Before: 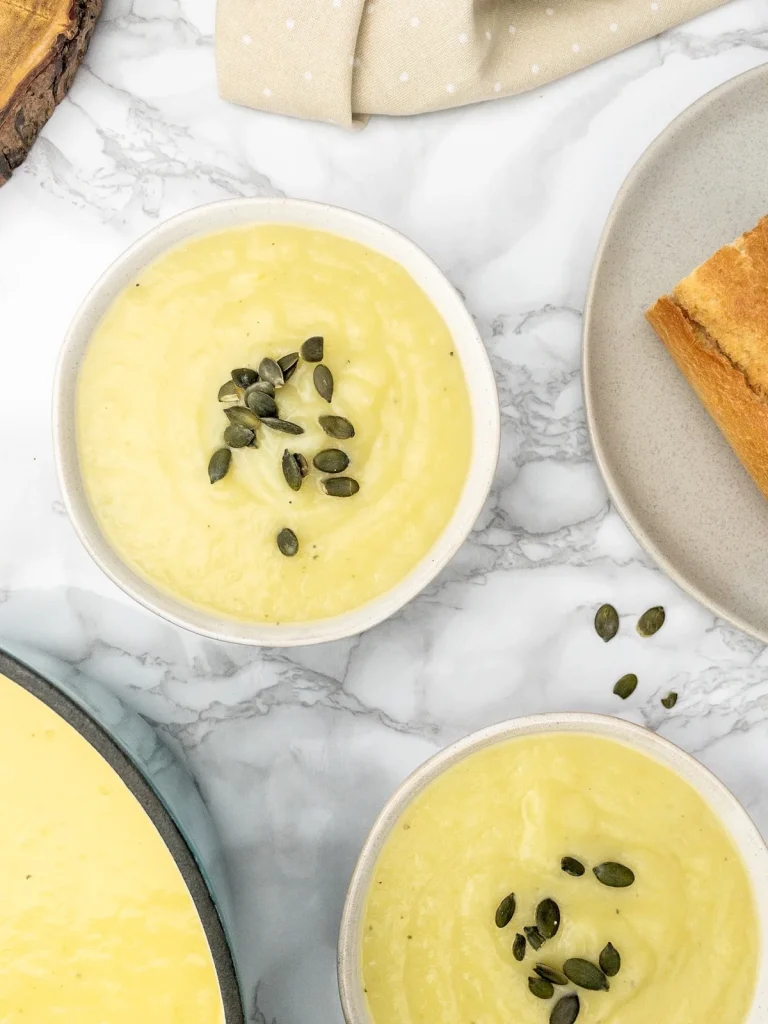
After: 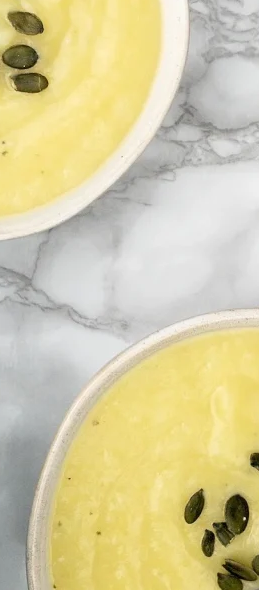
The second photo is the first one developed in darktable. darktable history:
crop: left 40.57%, top 39.504%, right 25.598%, bottom 2.826%
tone equalizer: on, module defaults
